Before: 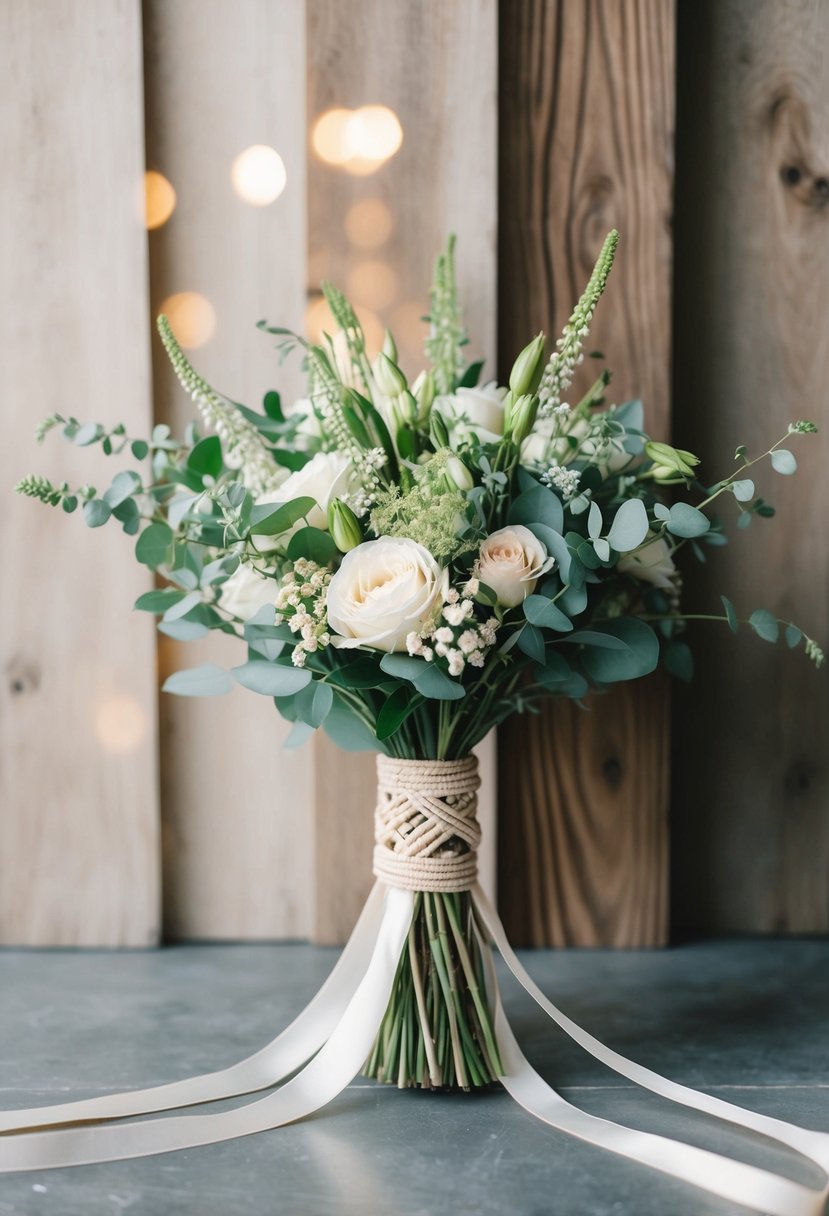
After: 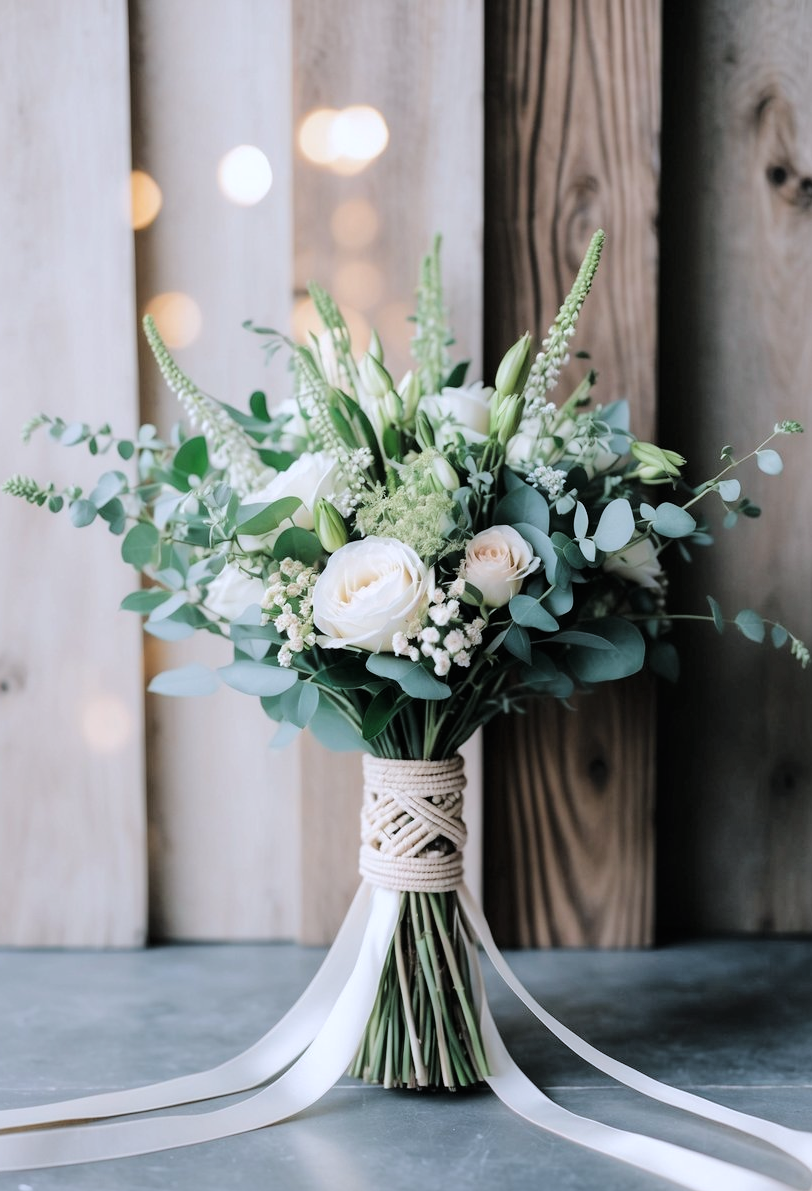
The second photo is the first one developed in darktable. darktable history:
color calibration: illuminant as shot in camera, x 0.366, y 0.378, temperature 4425.7 K, saturation algorithm version 1 (2020)
crop: left 1.743%, right 0.268%, bottom 2.011%
tone curve: curves: ch0 [(0, 0) (0.004, 0) (0.133, 0.076) (0.325, 0.362) (0.879, 0.885) (1, 1)], color space Lab, linked channels, preserve colors none
color correction: saturation 0.8
